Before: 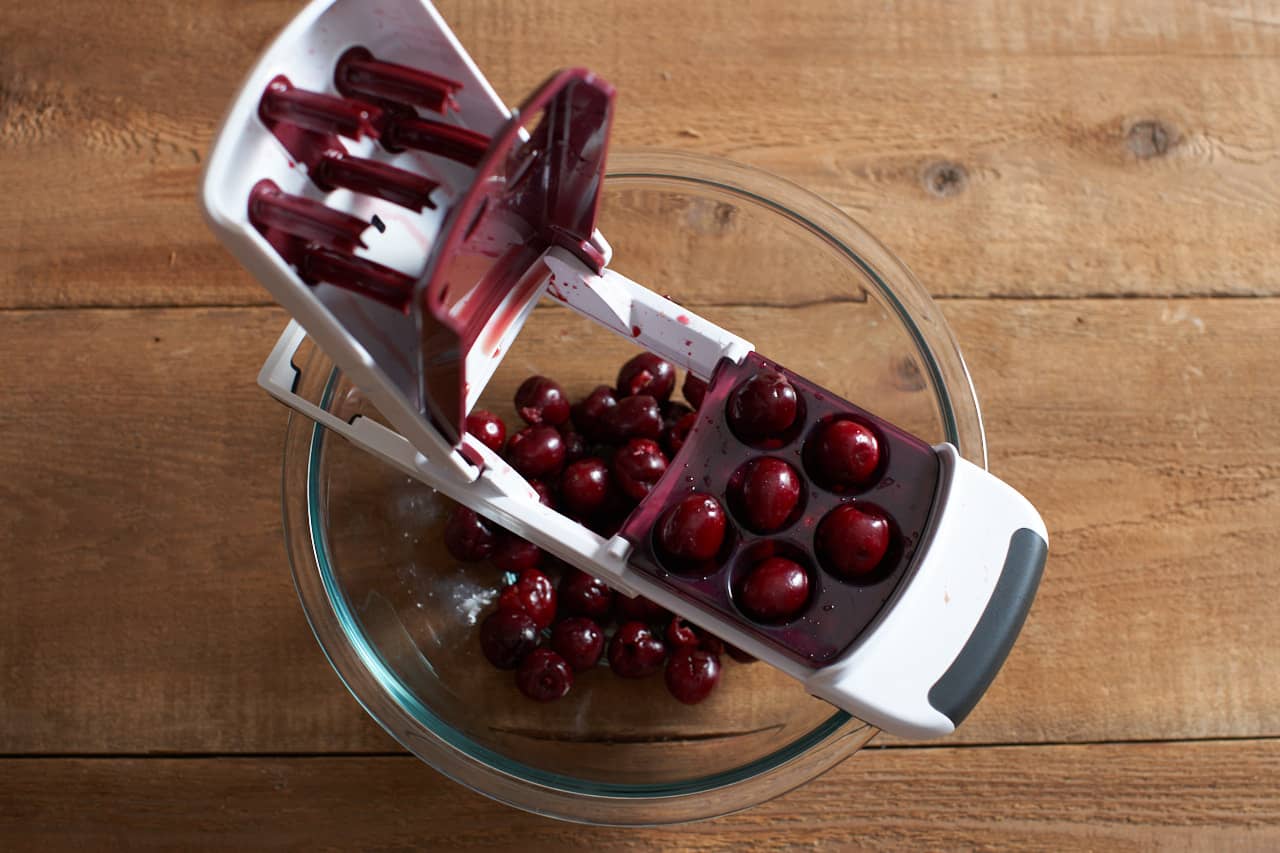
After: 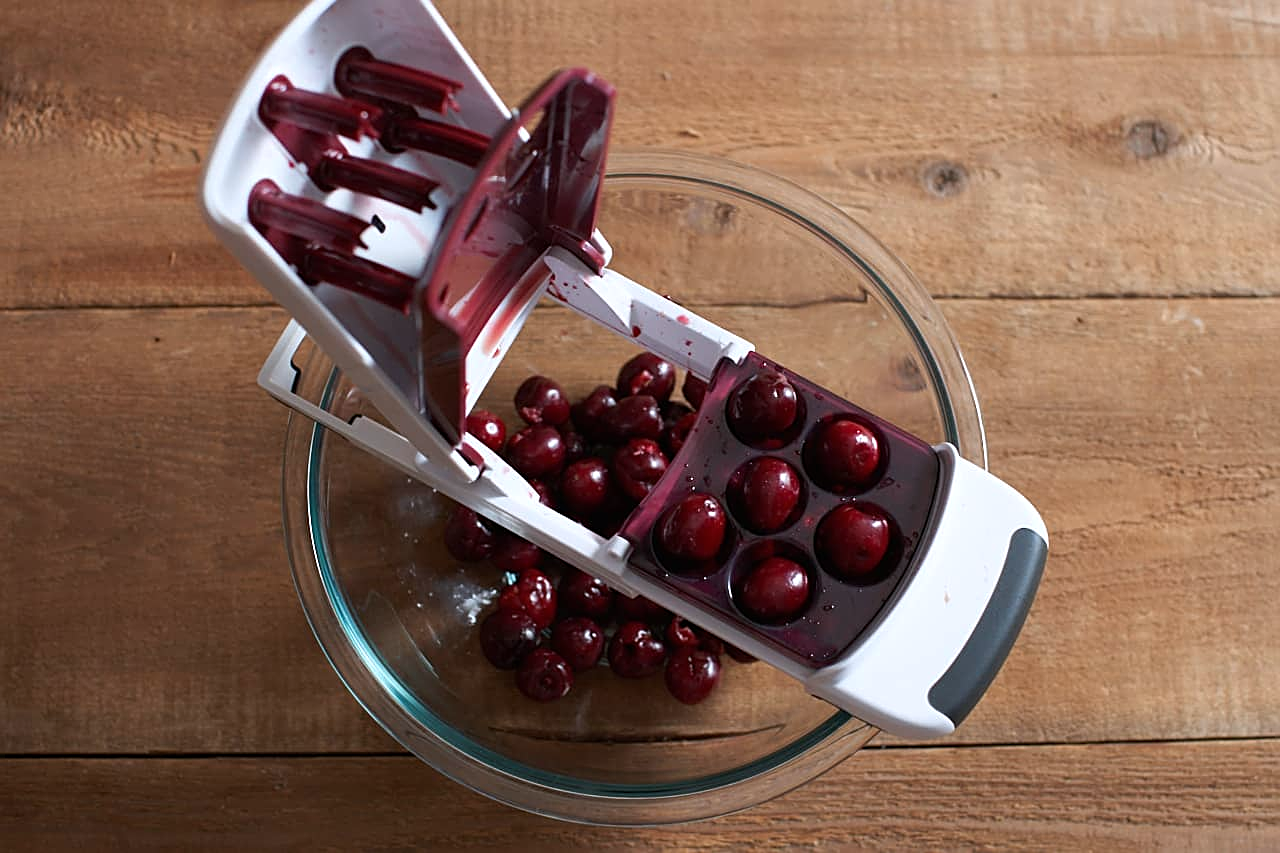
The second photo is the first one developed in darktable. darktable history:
color correction: highlights a* -0.082, highlights b* -5.35, shadows a* -0.137, shadows b* -0.076
sharpen: on, module defaults
exposure: black level correction 0, exposure 0 EV, compensate highlight preservation false
